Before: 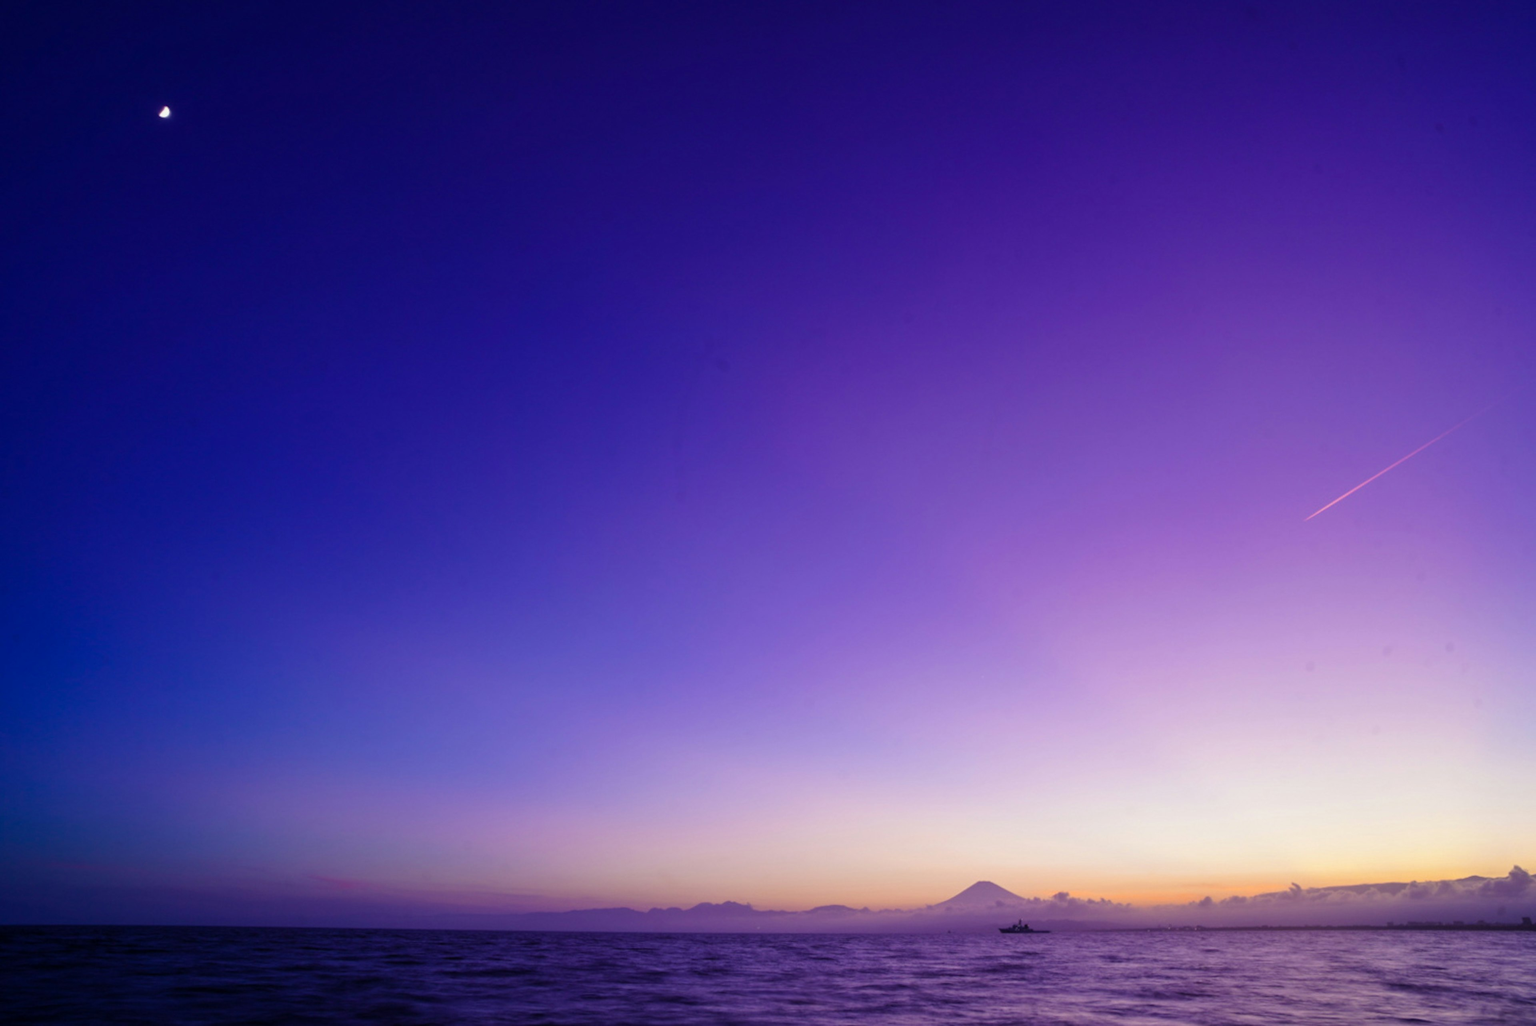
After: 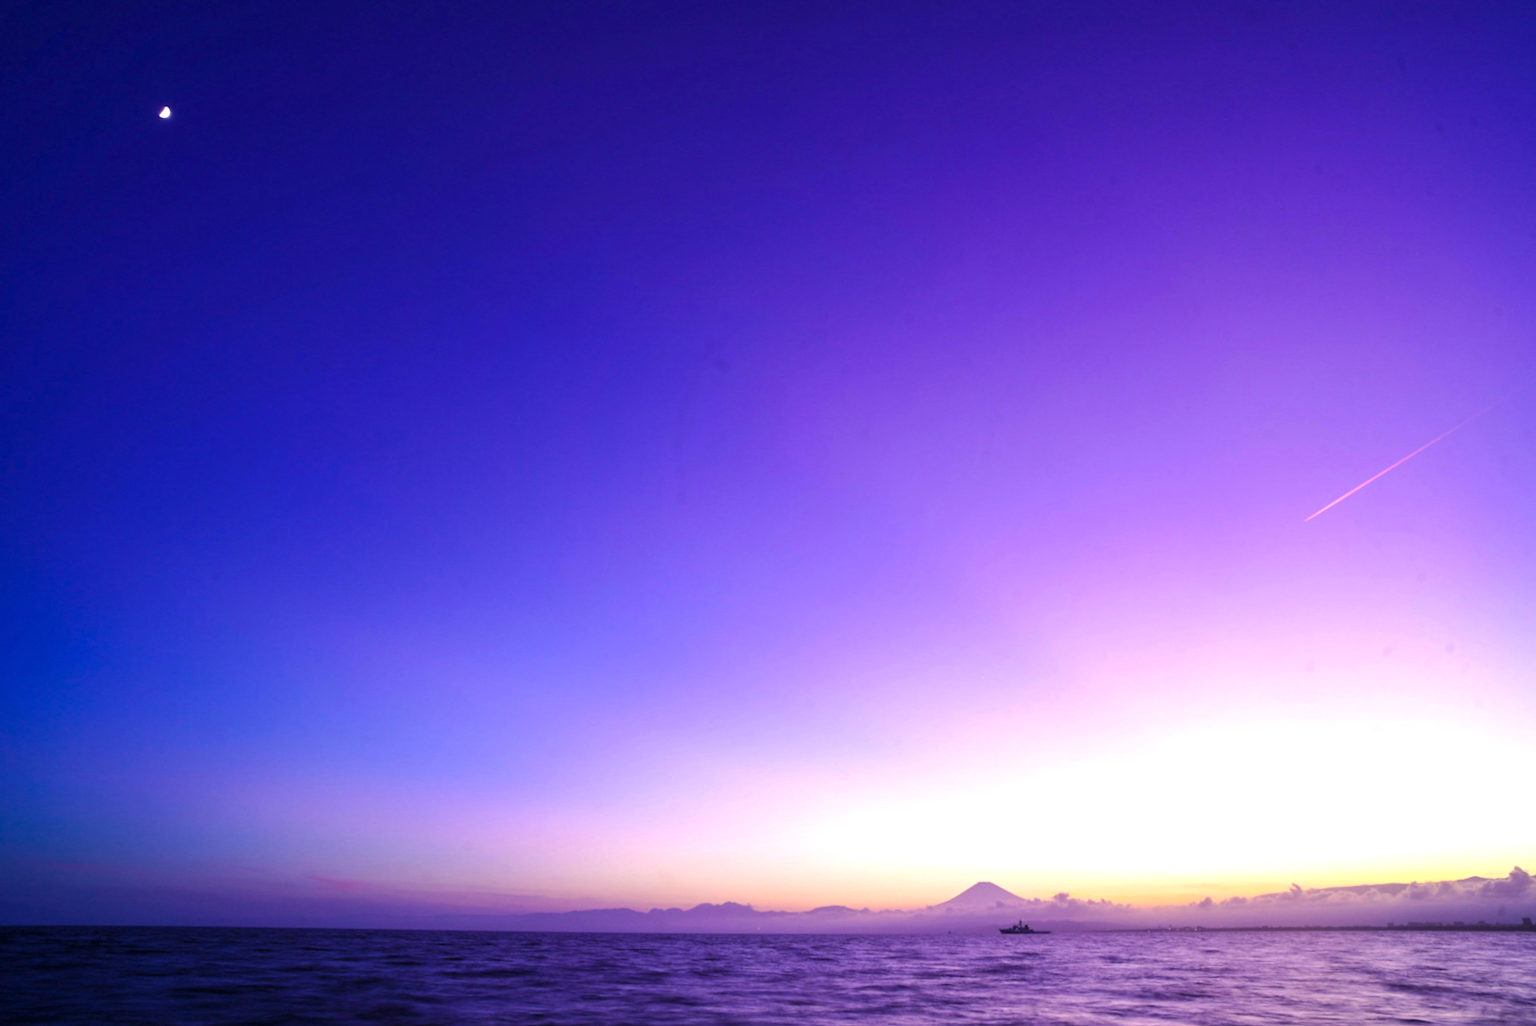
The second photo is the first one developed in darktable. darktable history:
exposure: black level correction 0, exposure 0.895 EV, compensate highlight preservation false
tone equalizer: smoothing diameter 24.88%, edges refinement/feathering 8.72, preserve details guided filter
